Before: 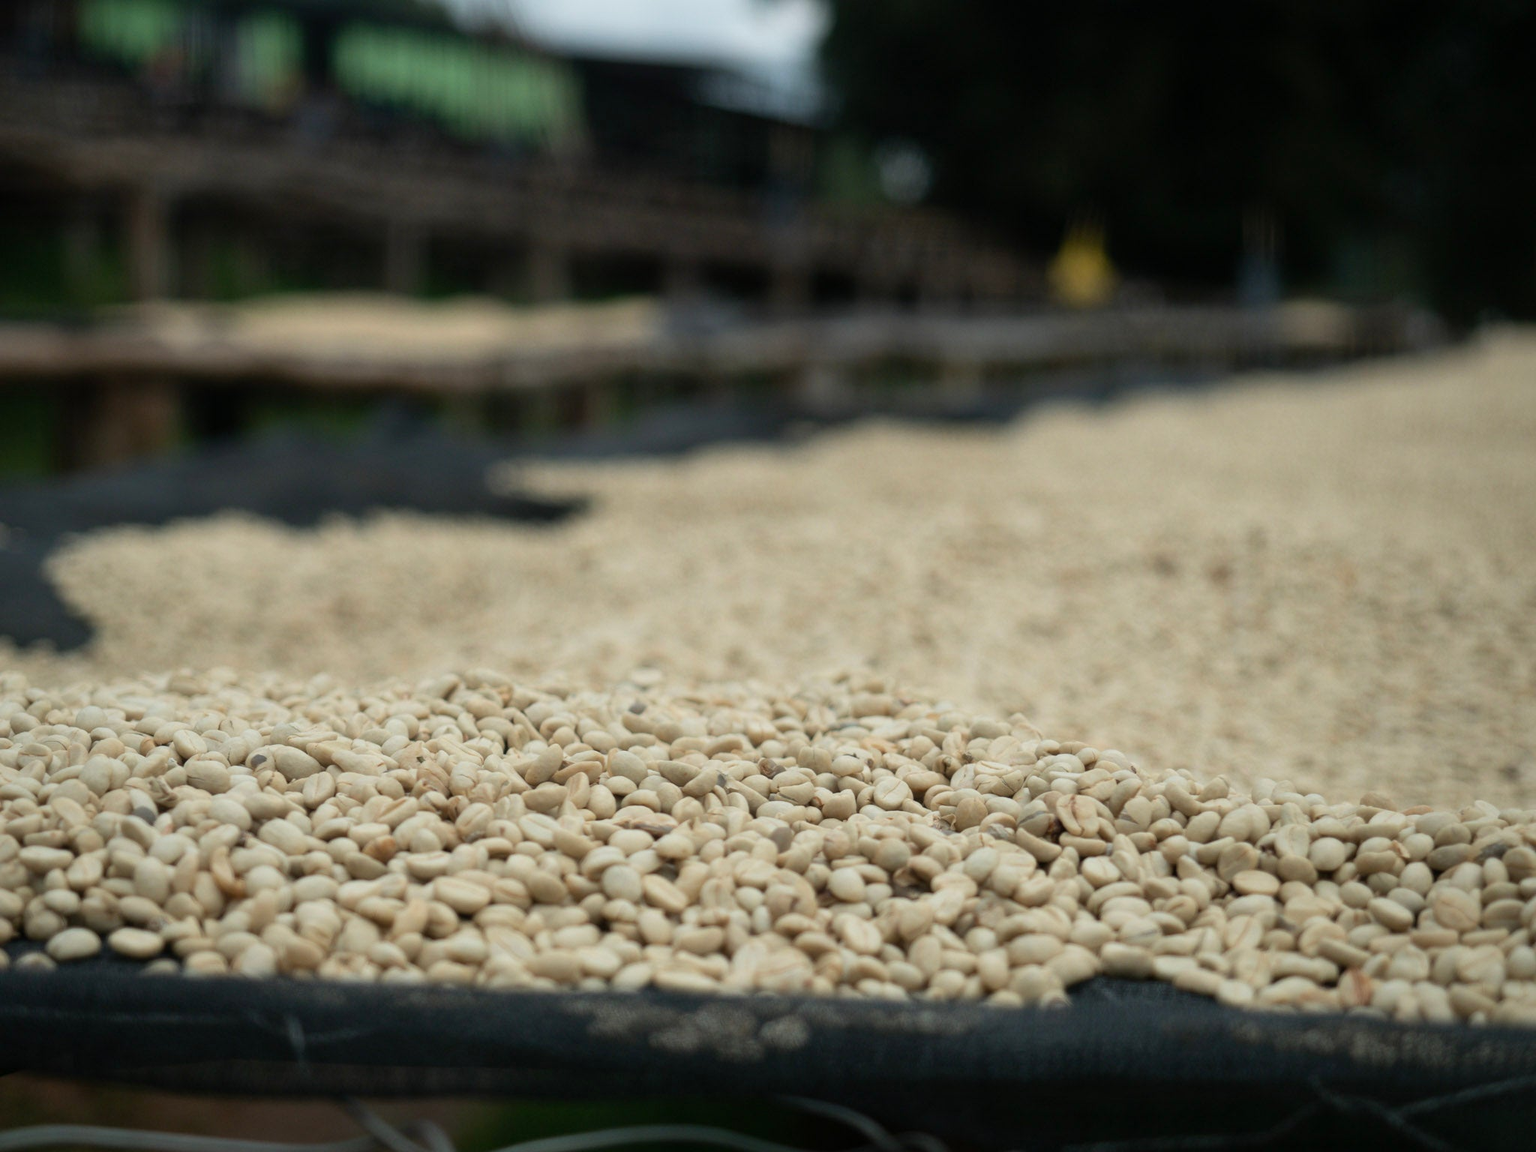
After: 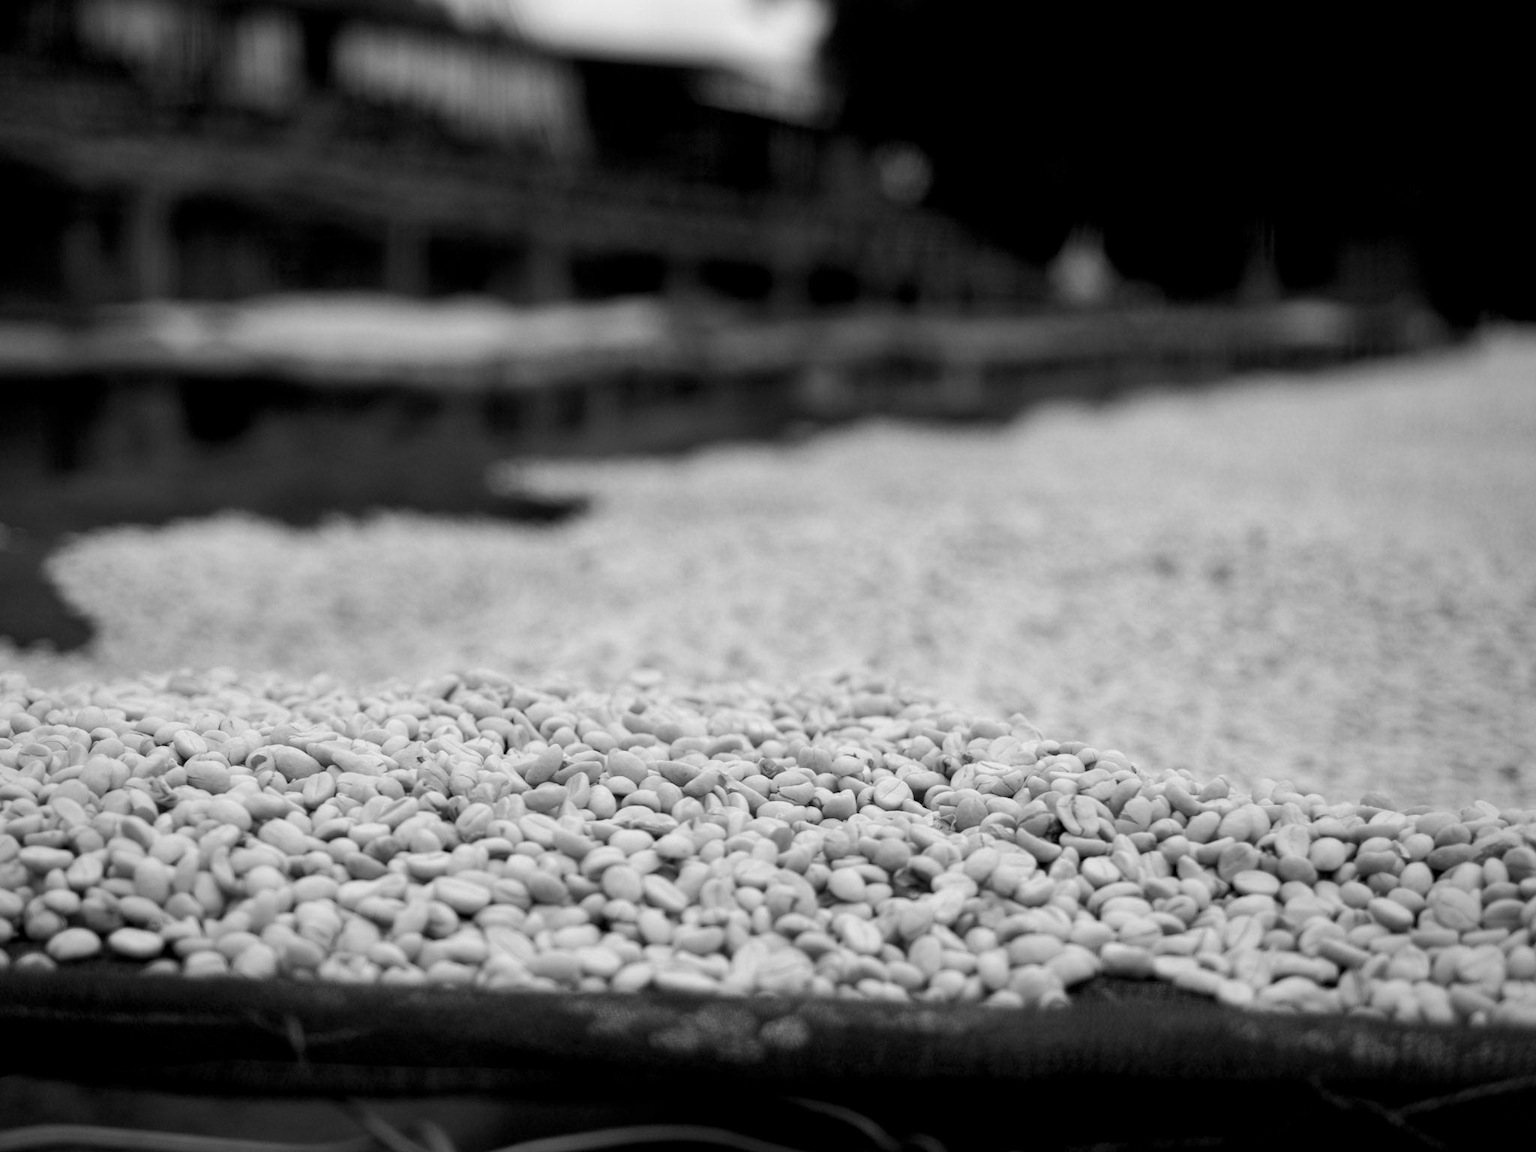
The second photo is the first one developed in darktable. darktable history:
monochrome: on, module defaults
color balance rgb: global offset › luminance -0.51%, perceptual saturation grading › global saturation 27.53%, perceptual saturation grading › highlights -25%, perceptual saturation grading › shadows 25%, perceptual brilliance grading › highlights 6.62%, perceptual brilliance grading › mid-tones 17.07%, perceptual brilliance grading › shadows -5.23%
